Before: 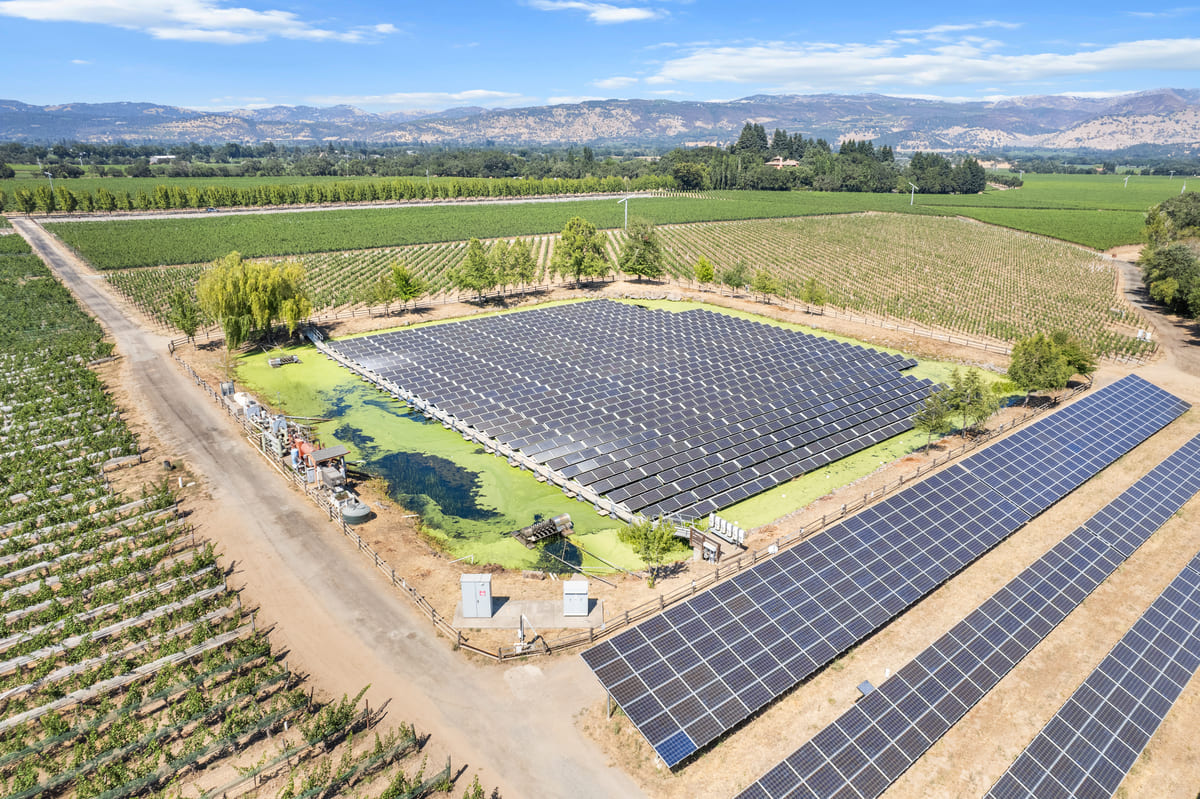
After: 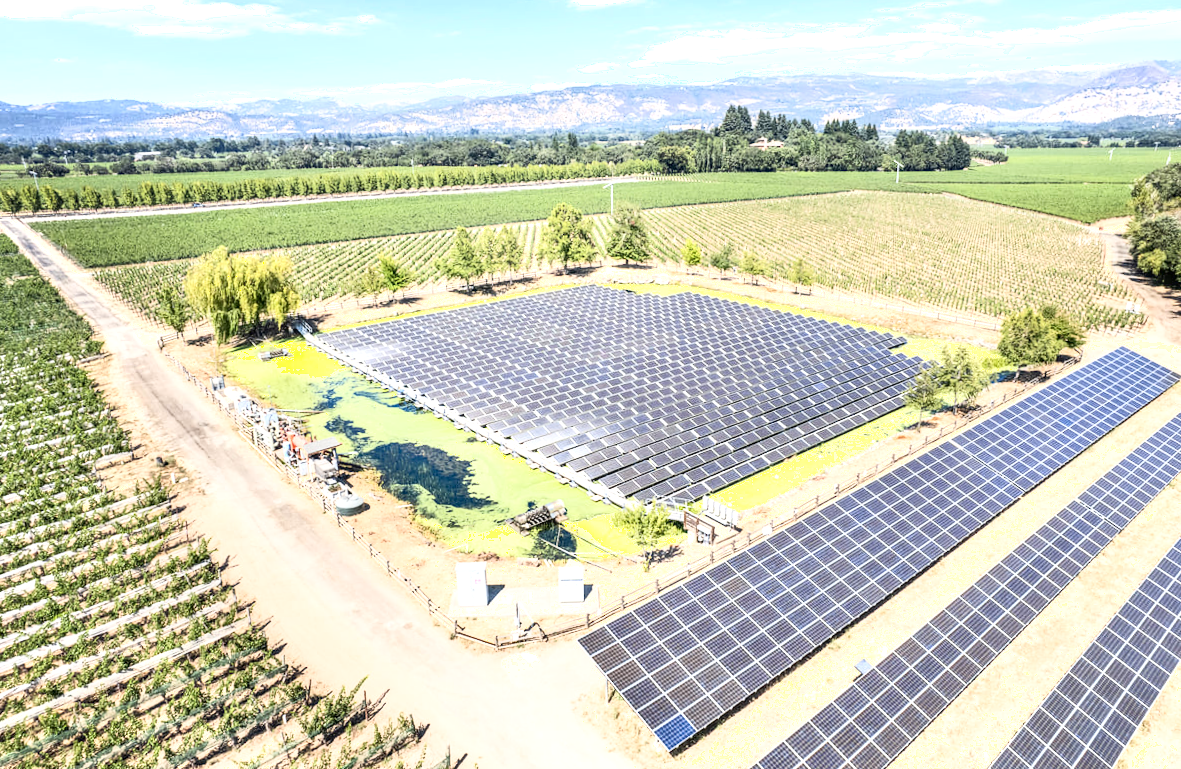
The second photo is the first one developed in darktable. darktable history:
exposure: black level correction 0.001, exposure 0.675 EV, compensate highlight preservation false
local contrast: on, module defaults
rotate and perspective: rotation -1.42°, crop left 0.016, crop right 0.984, crop top 0.035, crop bottom 0.965
shadows and highlights: shadows -62.32, white point adjustment -5.22, highlights 61.59
